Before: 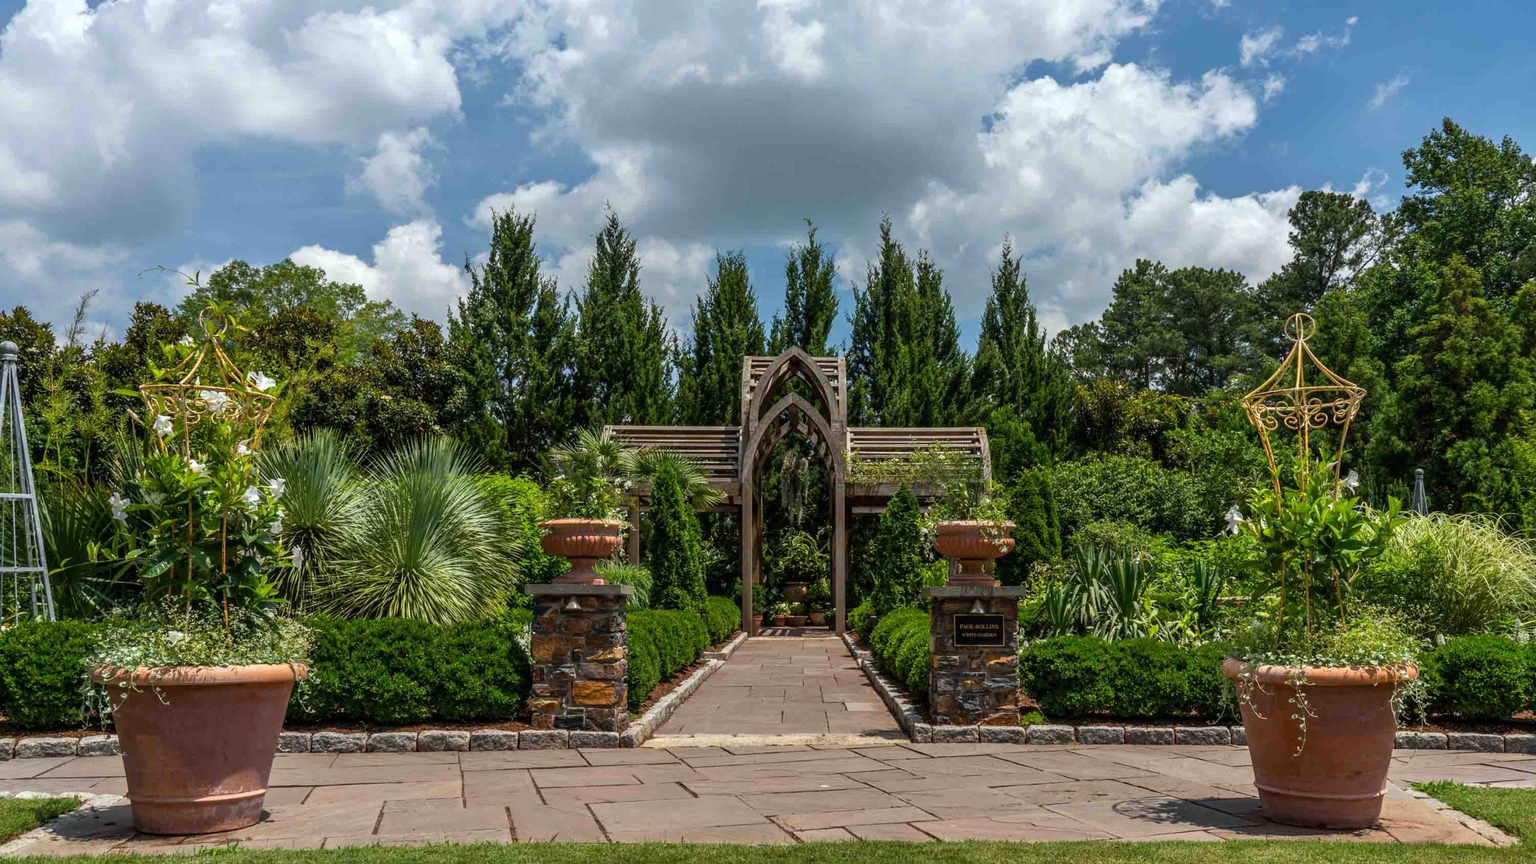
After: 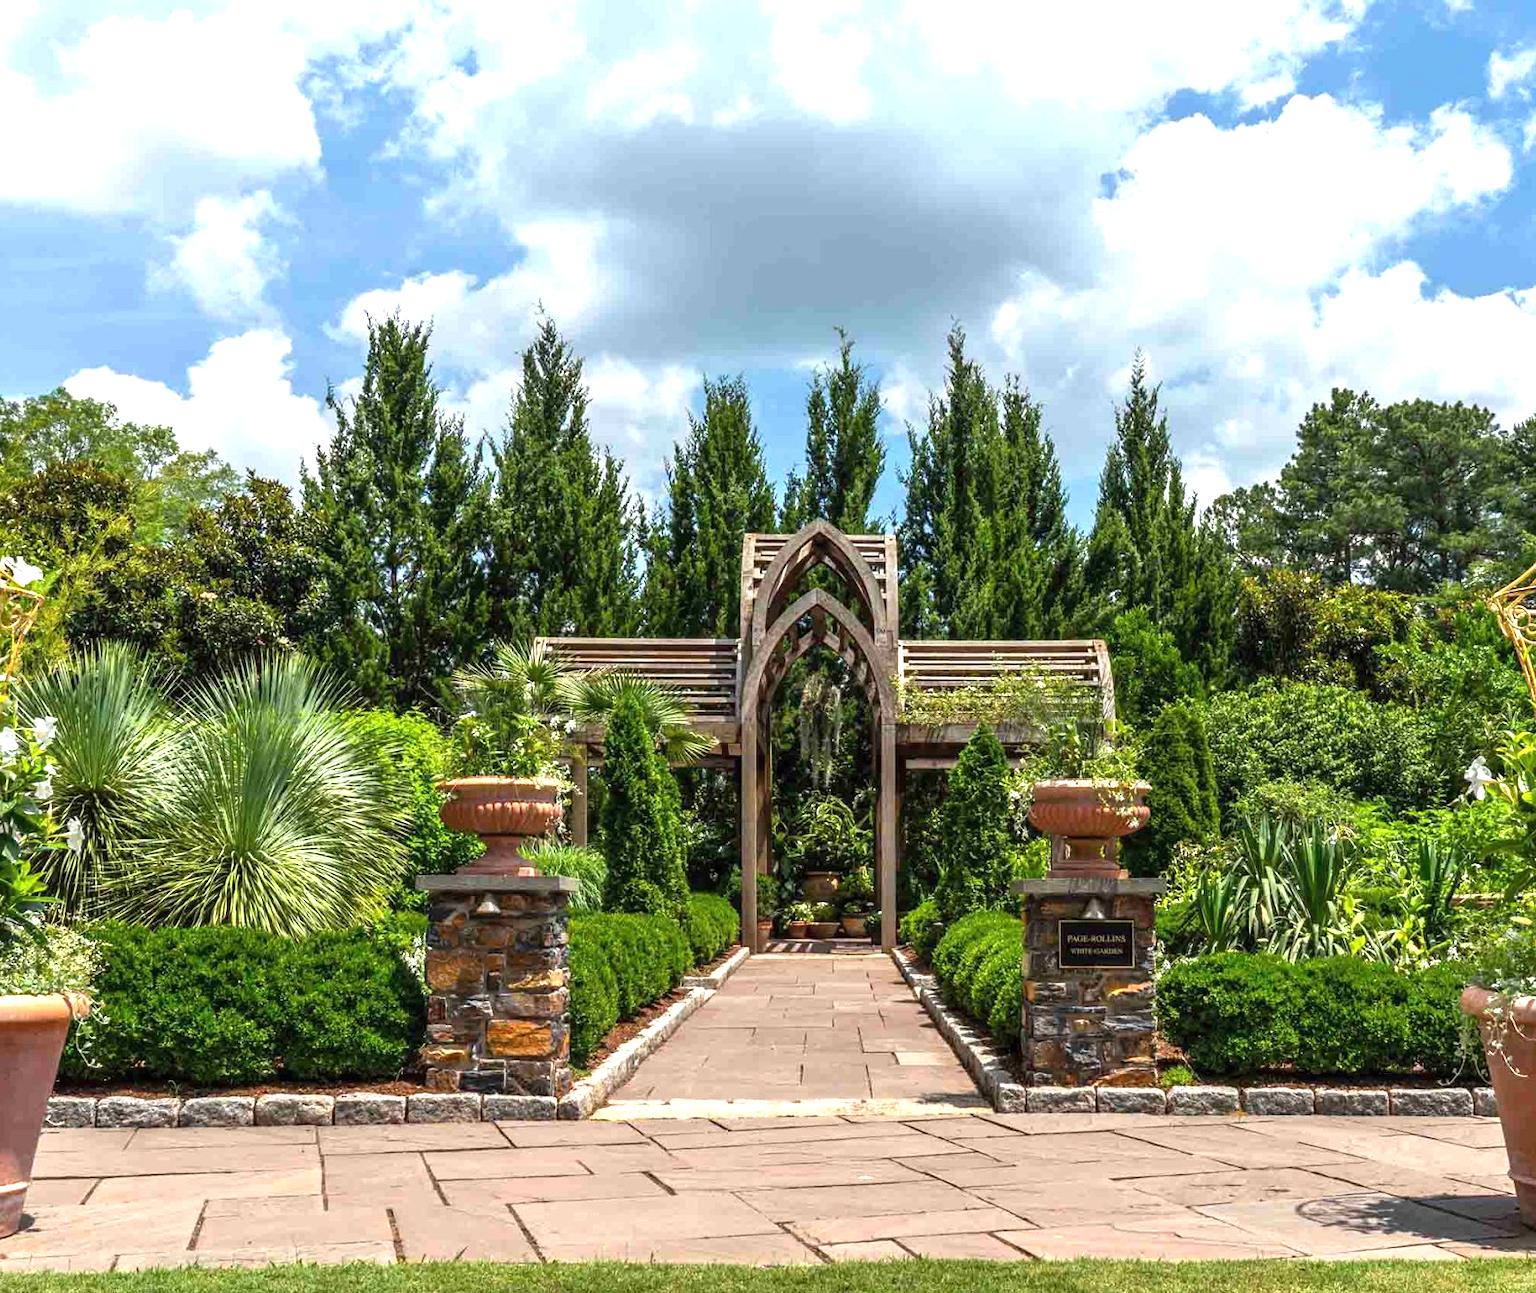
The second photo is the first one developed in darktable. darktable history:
exposure: black level correction 0, exposure 1.106 EV, compensate exposure bias true, compensate highlight preservation false
crop and rotate: left 16.115%, right 17.093%
